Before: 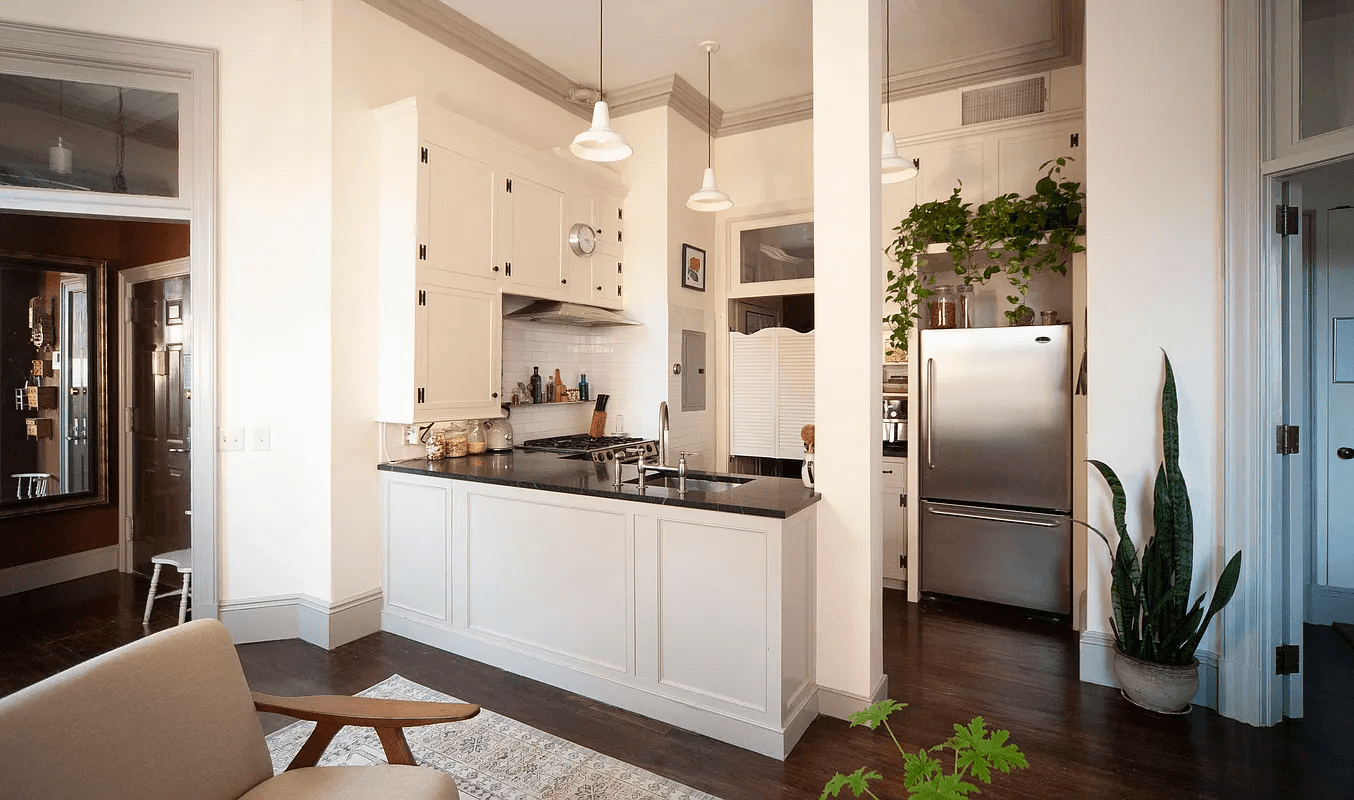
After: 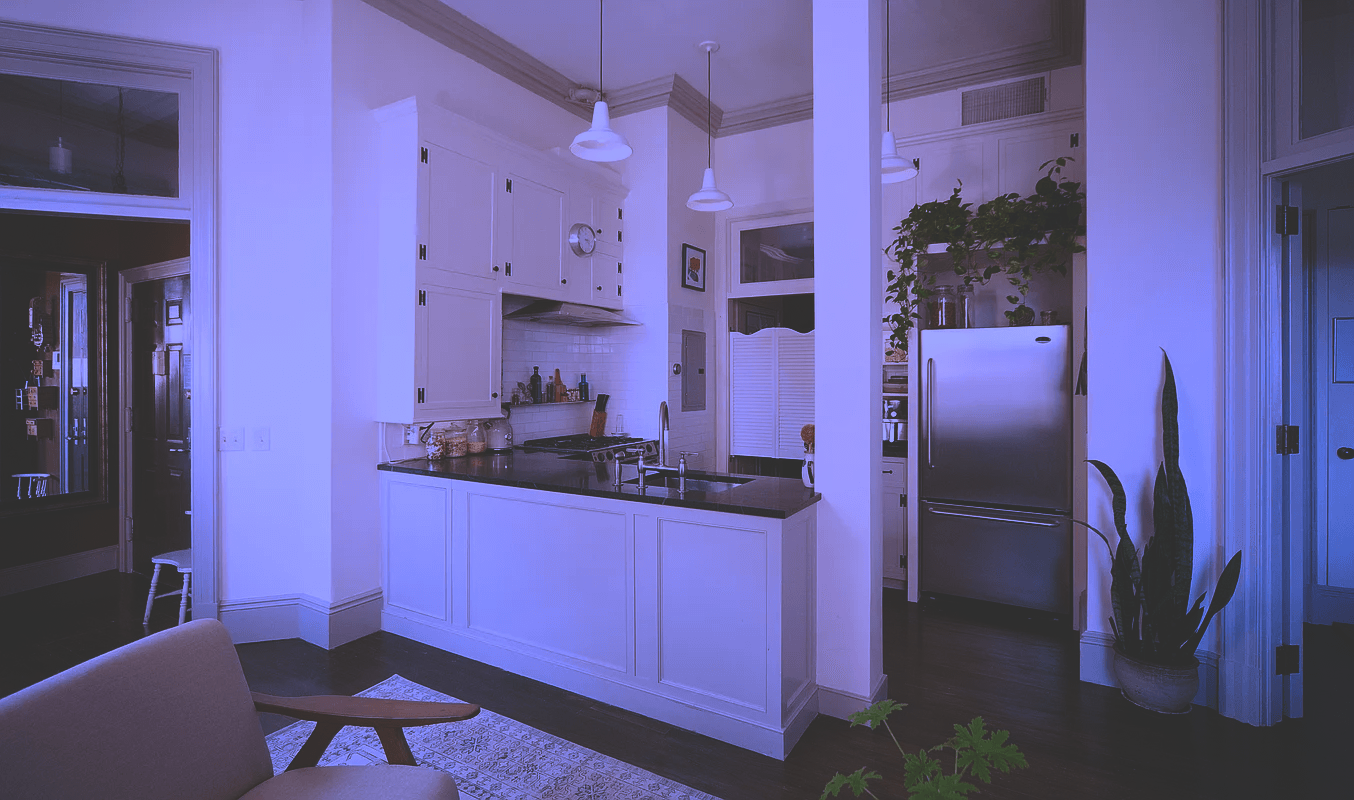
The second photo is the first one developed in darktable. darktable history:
white balance: red 0.98, blue 1.61
rgb curve: curves: ch0 [(0, 0.186) (0.314, 0.284) (0.775, 0.708) (1, 1)], compensate middle gray true, preserve colors none
tone equalizer: on, module defaults
exposure: exposure -1 EV, compensate highlight preservation false
